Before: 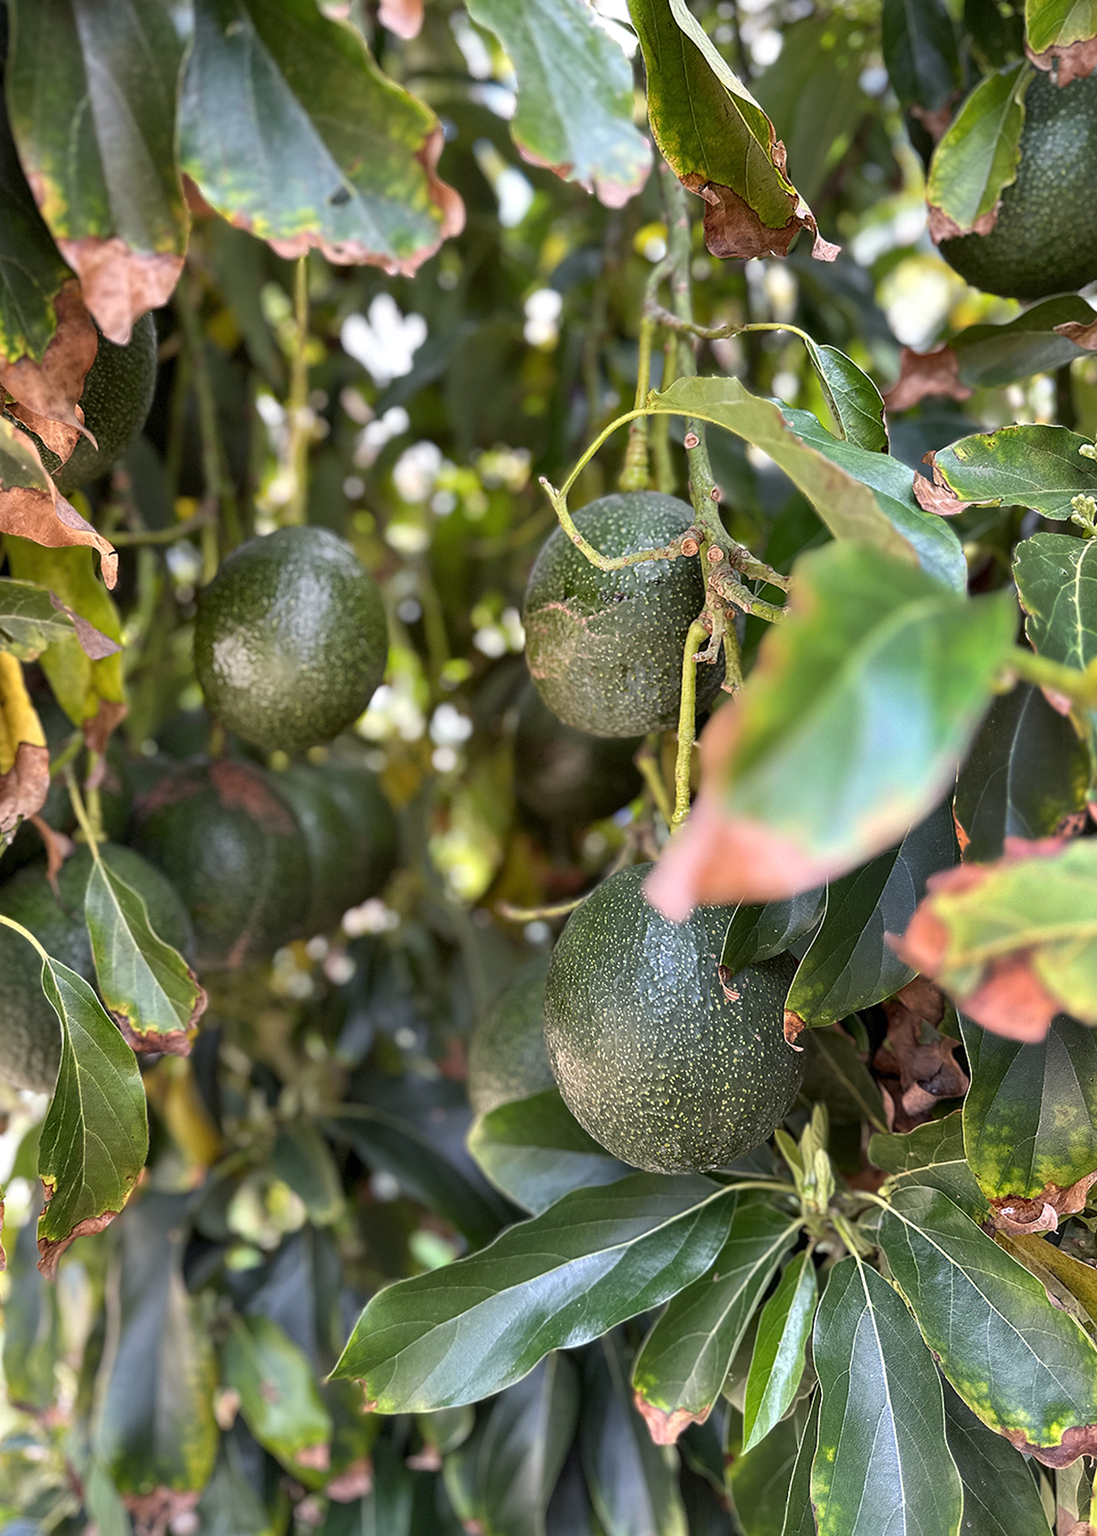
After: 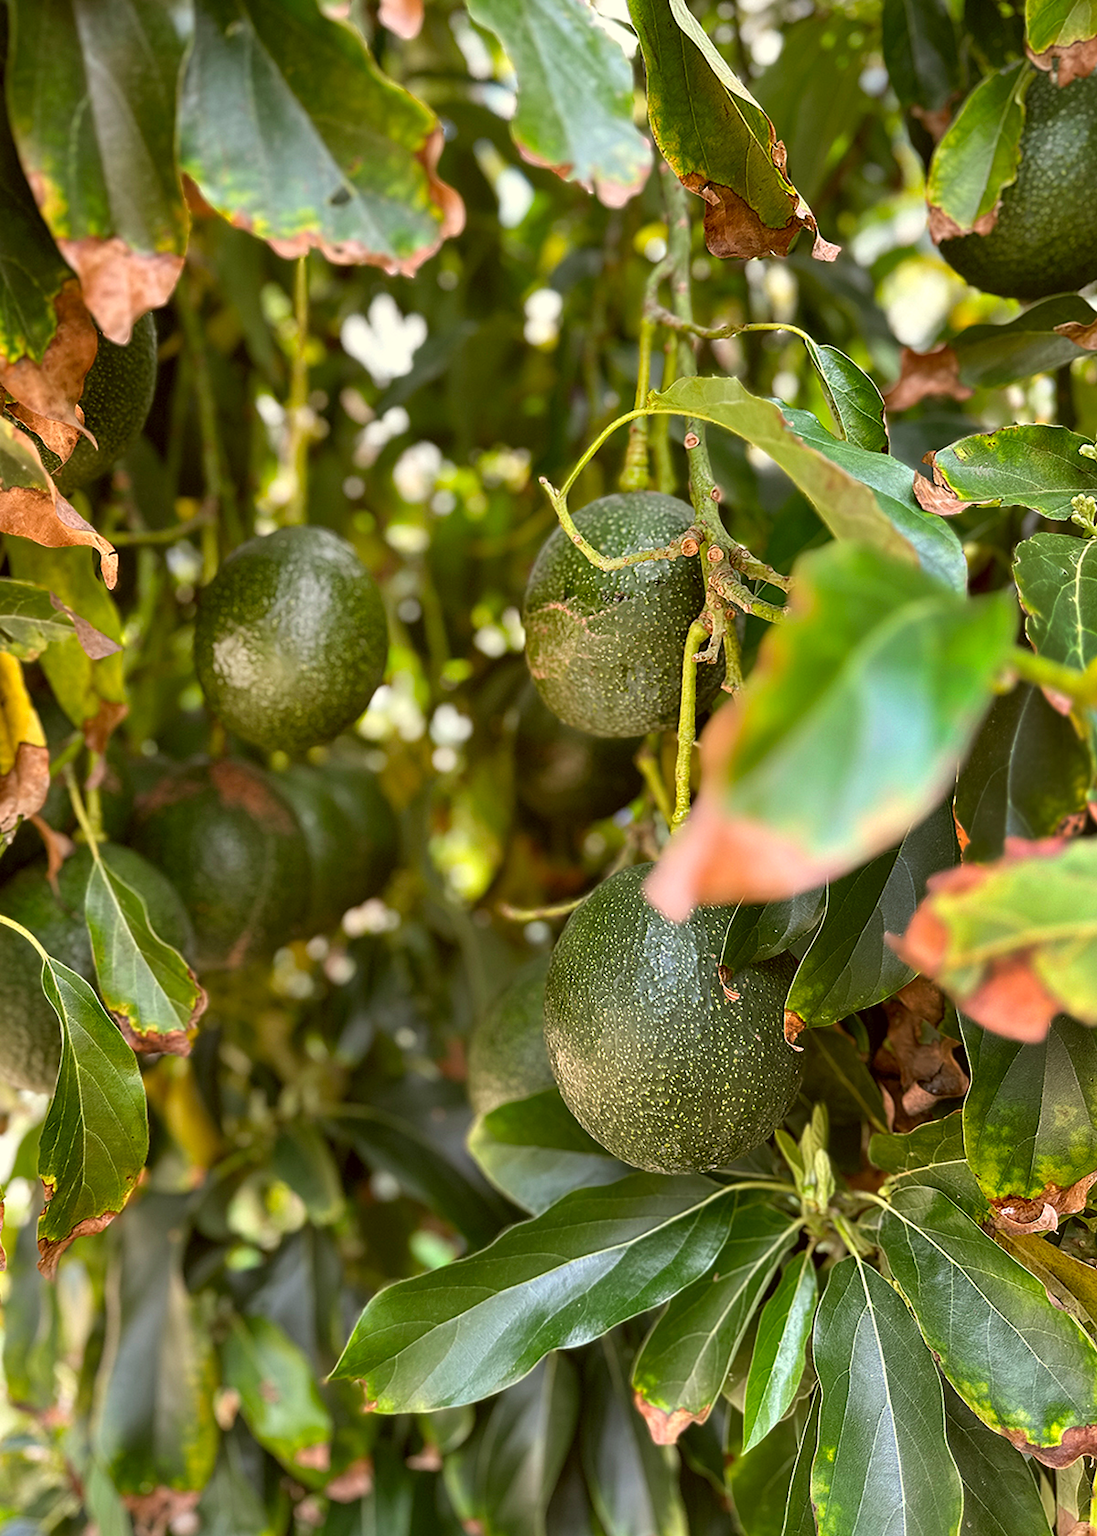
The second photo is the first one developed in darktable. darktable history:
color correction: highlights a* -1.45, highlights b* 10.54, shadows a* 0.7, shadows b* 19.79
